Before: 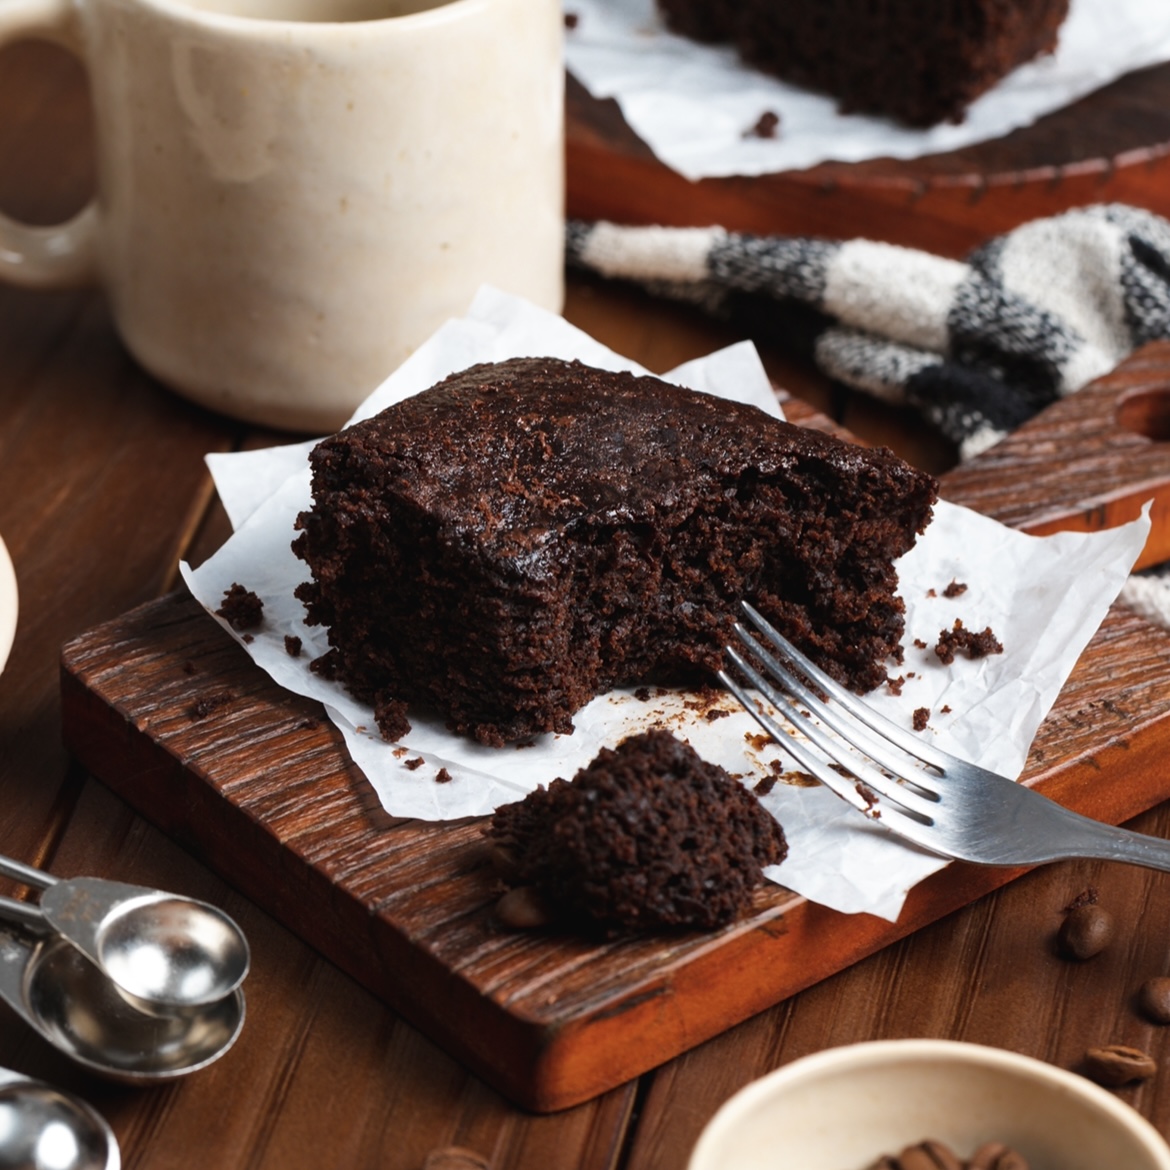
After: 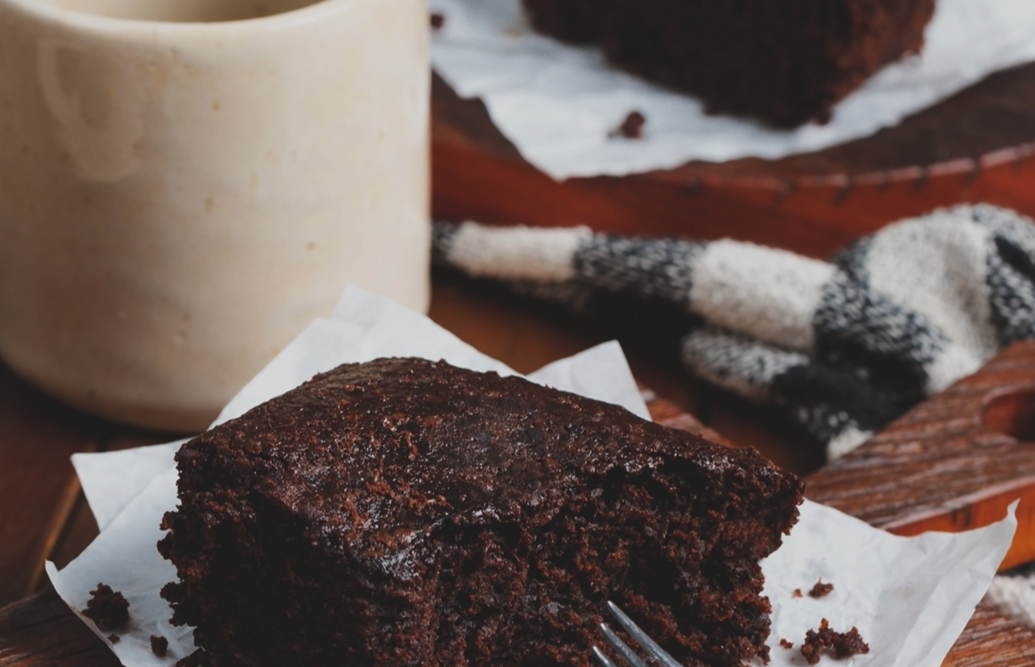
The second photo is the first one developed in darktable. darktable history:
crop and rotate: left 11.46%, bottom 42.908%
exposure: black level correction -0.015, exposure -0.533 EV, compensate exposure bias true, compensate highlight preservation false
